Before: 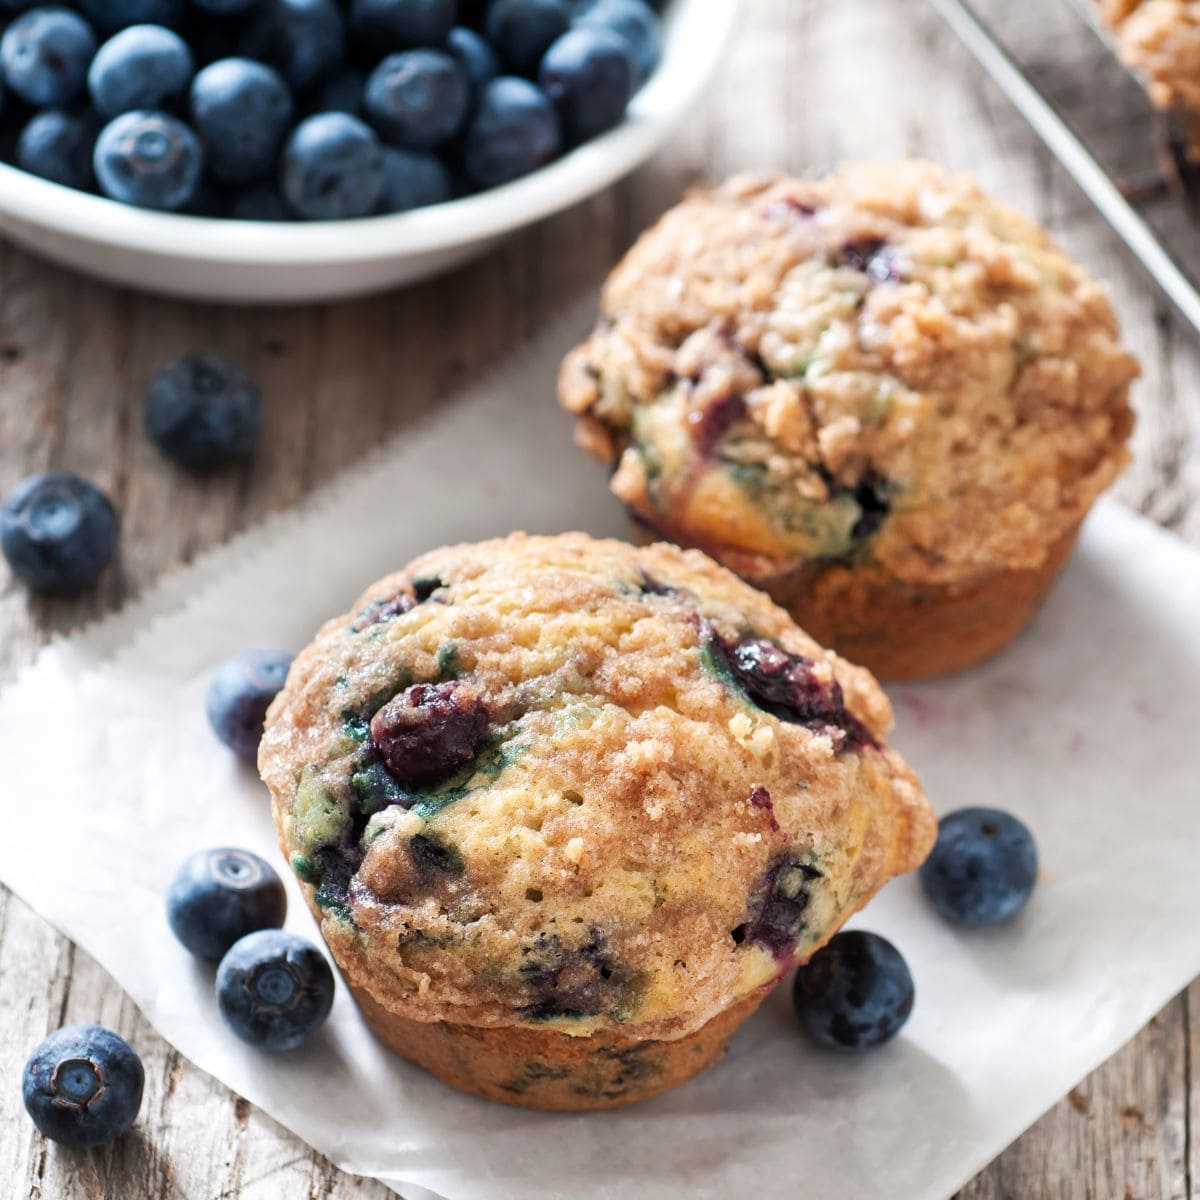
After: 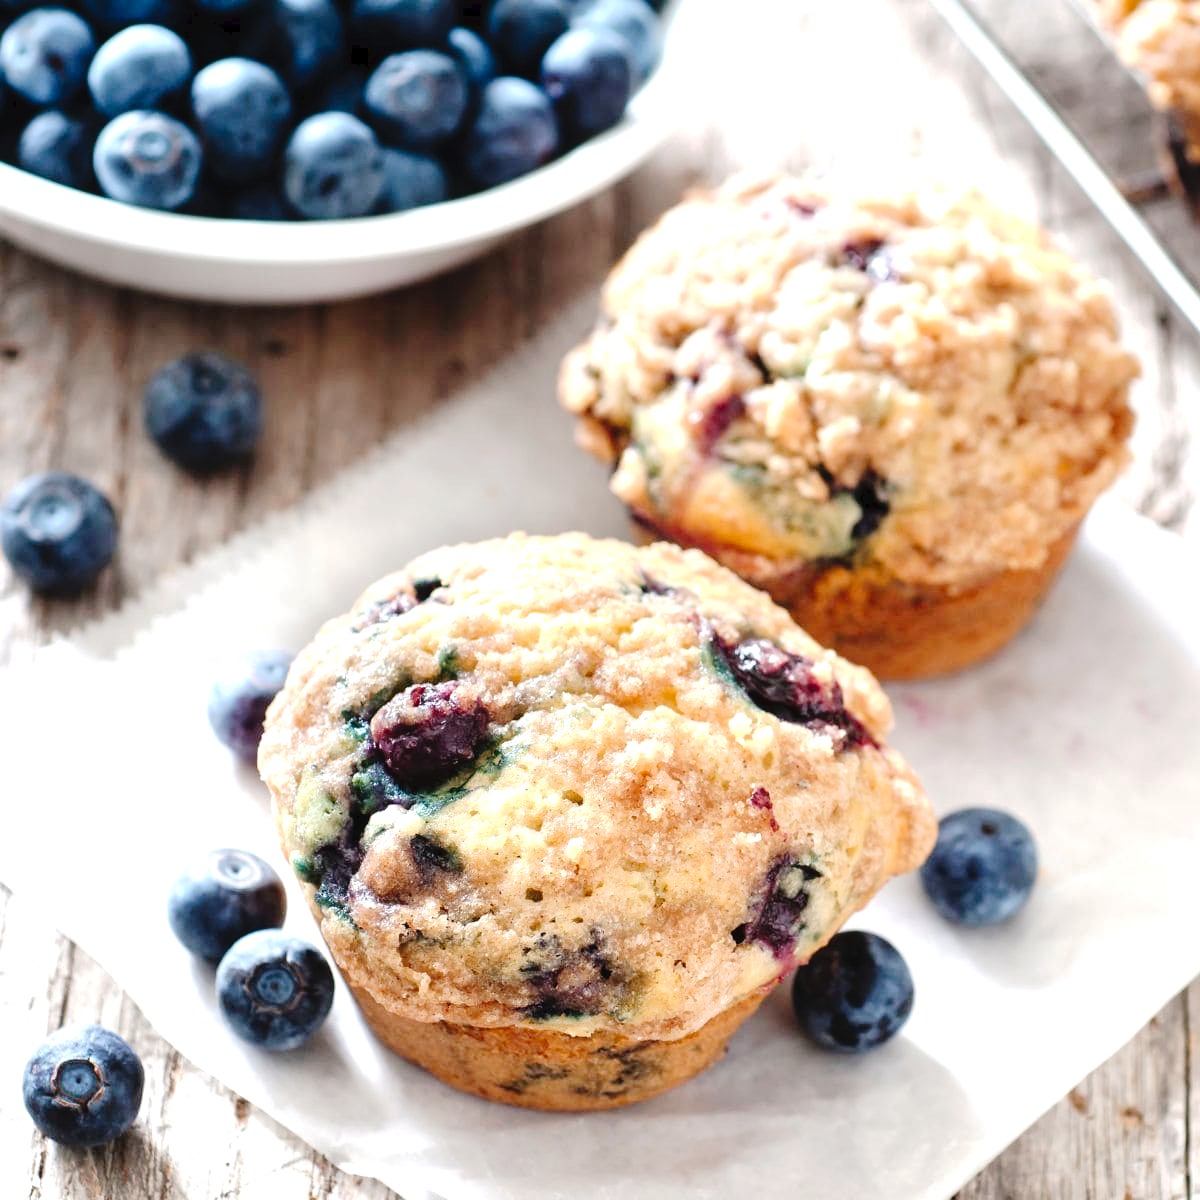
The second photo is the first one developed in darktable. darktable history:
exposure: exposure 0.665 EV, compensate highlight preservation false
tone curve: curves: ch0 [(0, 0) (0.003, 0.031) (0.011, 0.033) (0.025, 0.038) (0.044, 0.049) (0.069, 0.059) (0.1, 0.071) (0.136, 0.093) (0.177, 0.142) (0.224, 0.204) (0.277, 0.292) (0.335, 0.387) (0.399, 0.484) (0.468, 0.567) (0.543, 0.643) (0.623, 0.712) (0.709, 0.776) (0.801, 0.837) (0.898, 0.903) (1, 1)], preserve colors none
